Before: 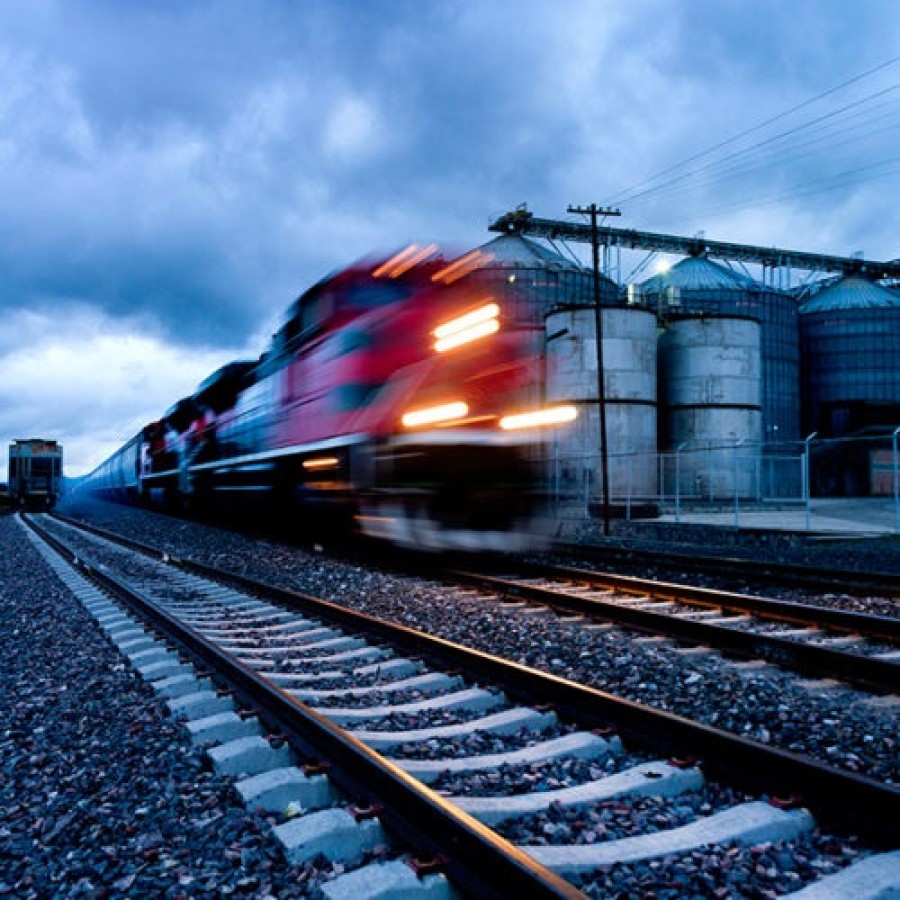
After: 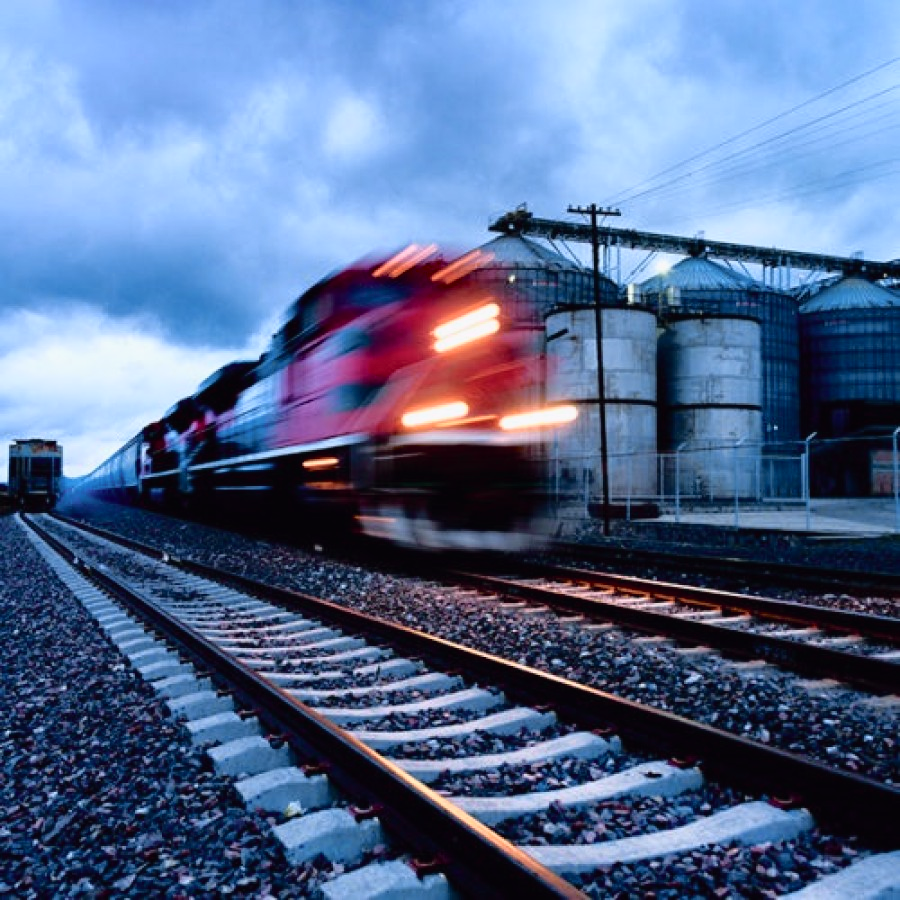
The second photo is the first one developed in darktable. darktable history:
tone curve: curves: ch0 [(0, 0.009) (0.105, 0.08) (0.195, 0.18) (0.283, 0.316) (0.384, 0.434) (0.485, 0.531) (0.638, 0.69) (0.81, 0.872) (1, 0.977)]; ch1 [(0, 0) (0.161, 0.092) (0.35, 0.33) (0.379, 0.401) (0.456, 0.469) (0.498, 0.502) (0.52, 0.536) (0.586, 0.617) (0.635, 0.655) (1, 1)]; ch2 [(0, 0) (0.371, 0.362) (0.437, 0.437) (0.483, 0.484) (0.53, 0.515) (0.56, 0.571) (0.622, 0.606) (1, 1)], color space Lab, independent channels, preserve colors none
